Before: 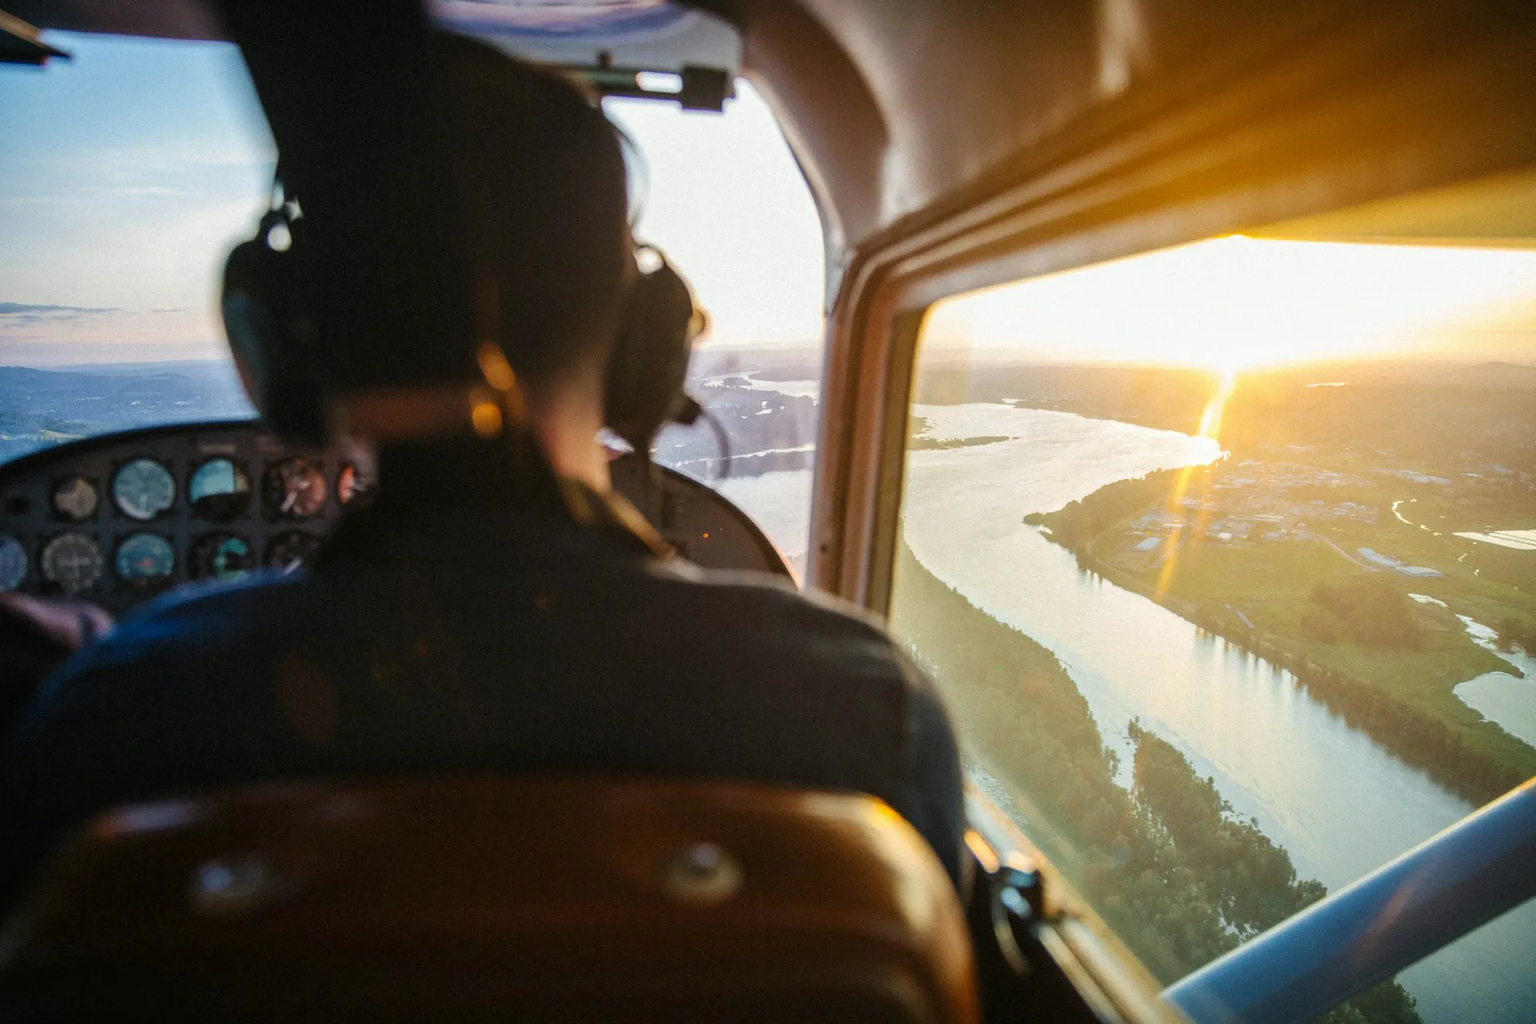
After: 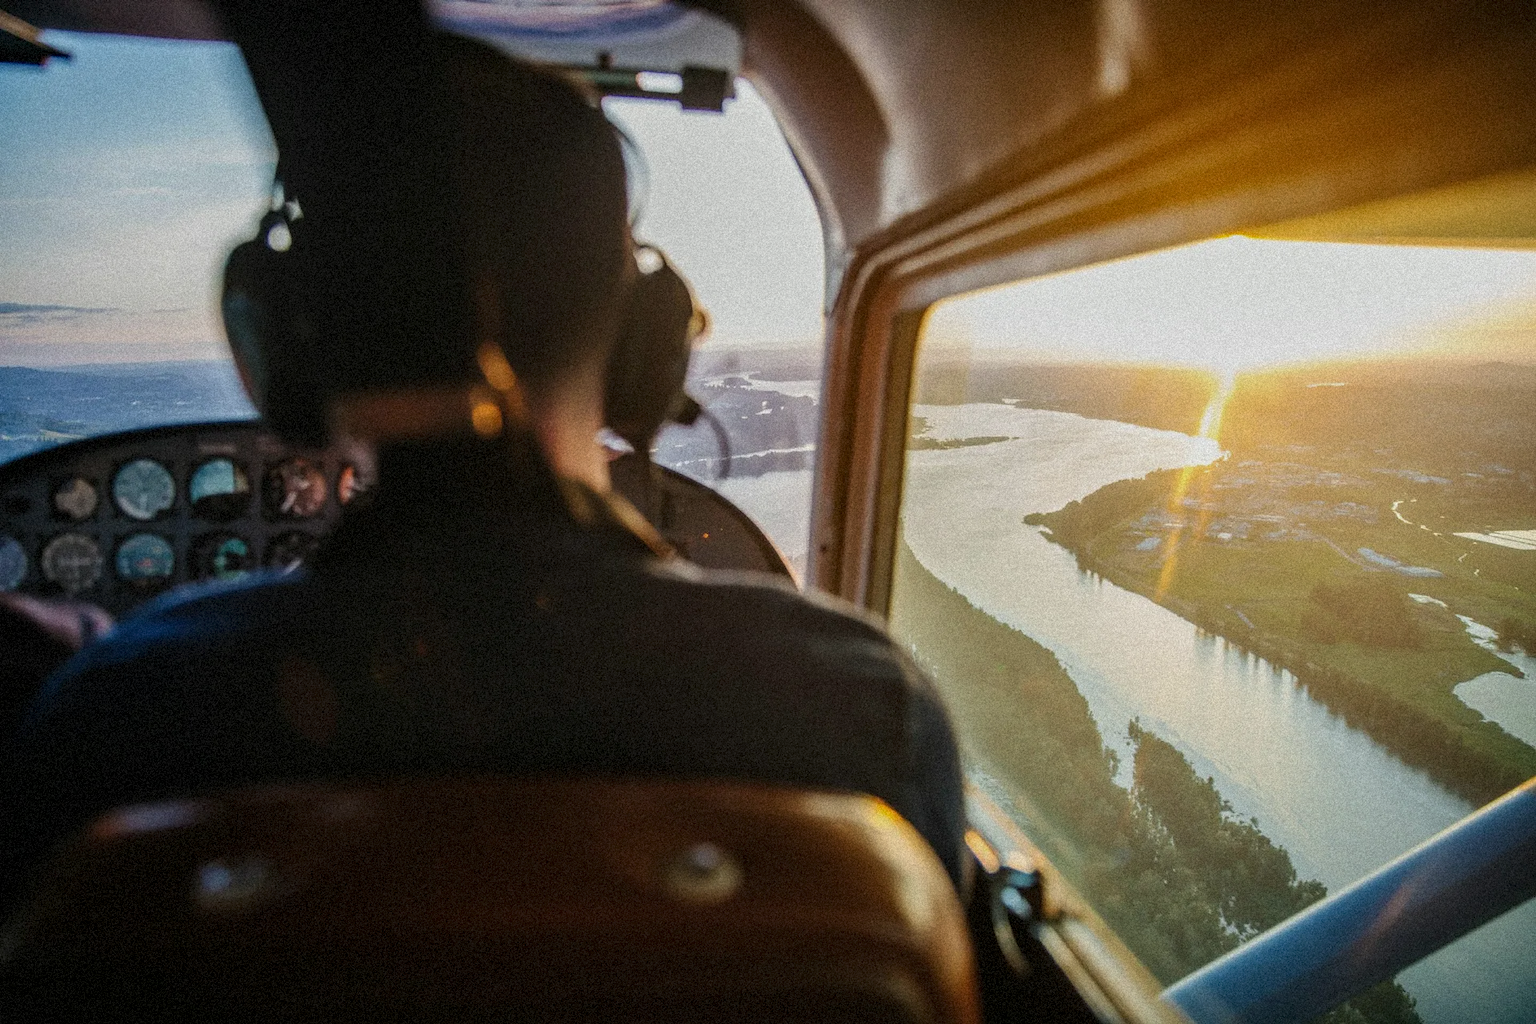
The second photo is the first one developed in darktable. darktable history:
grain: coarseness 9.38 ISO, strength 34.99%, mid-tones bias 0%
local contrast: on, module defaults
exposure: exposure -0.492 EV, compensate highlight preservation false
